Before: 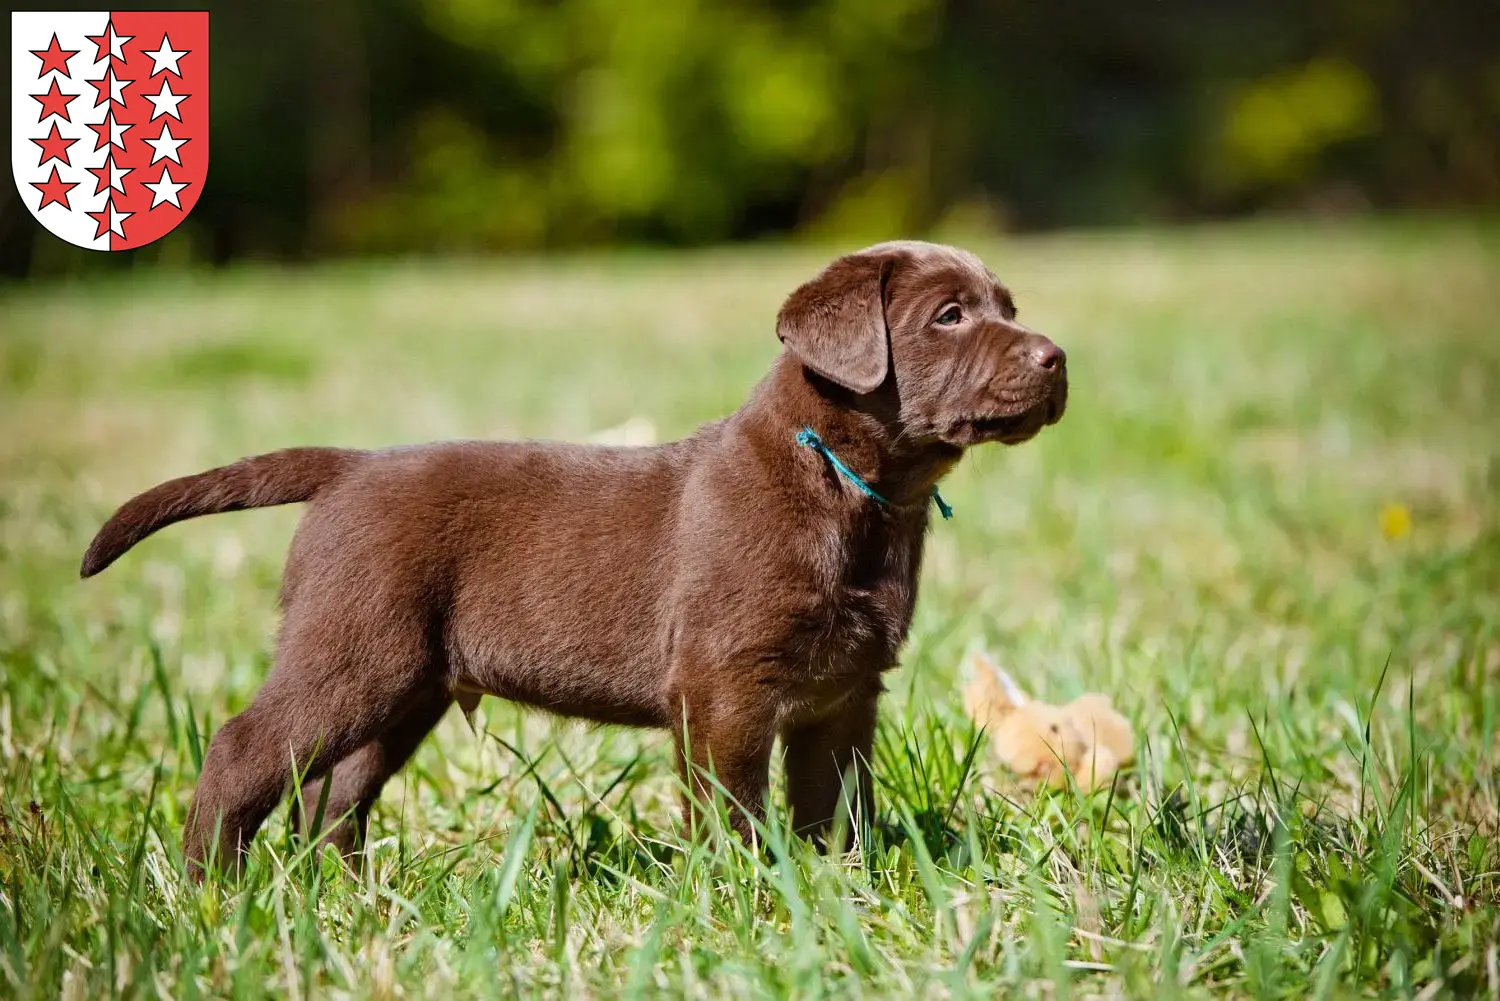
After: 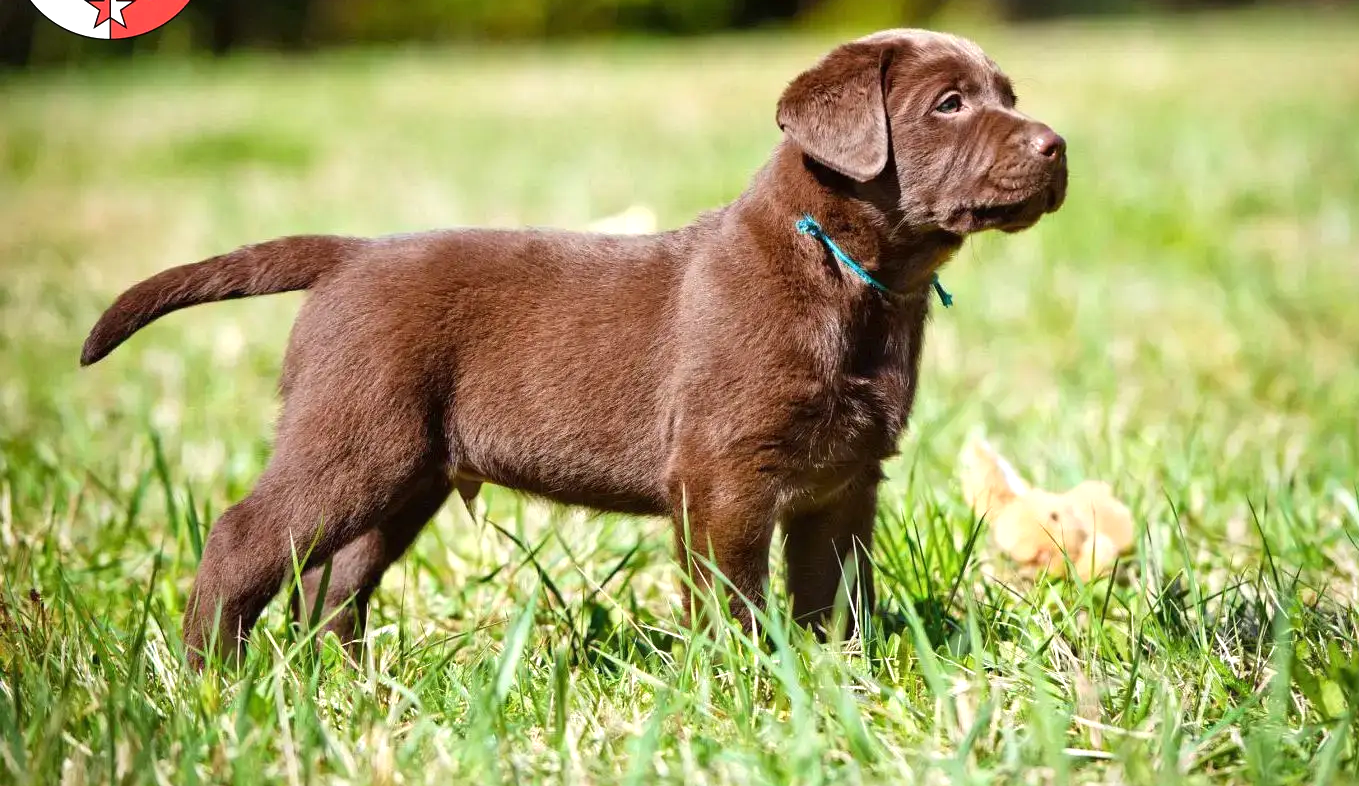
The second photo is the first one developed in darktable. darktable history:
tone equalizer: mask exposure compensation -0.512 EV
exposure: black level correction 0, exposure 0.499 EV, compensate highlight preservation false
crop: top 21.186%, right 9.395%, bottom 0.223%
